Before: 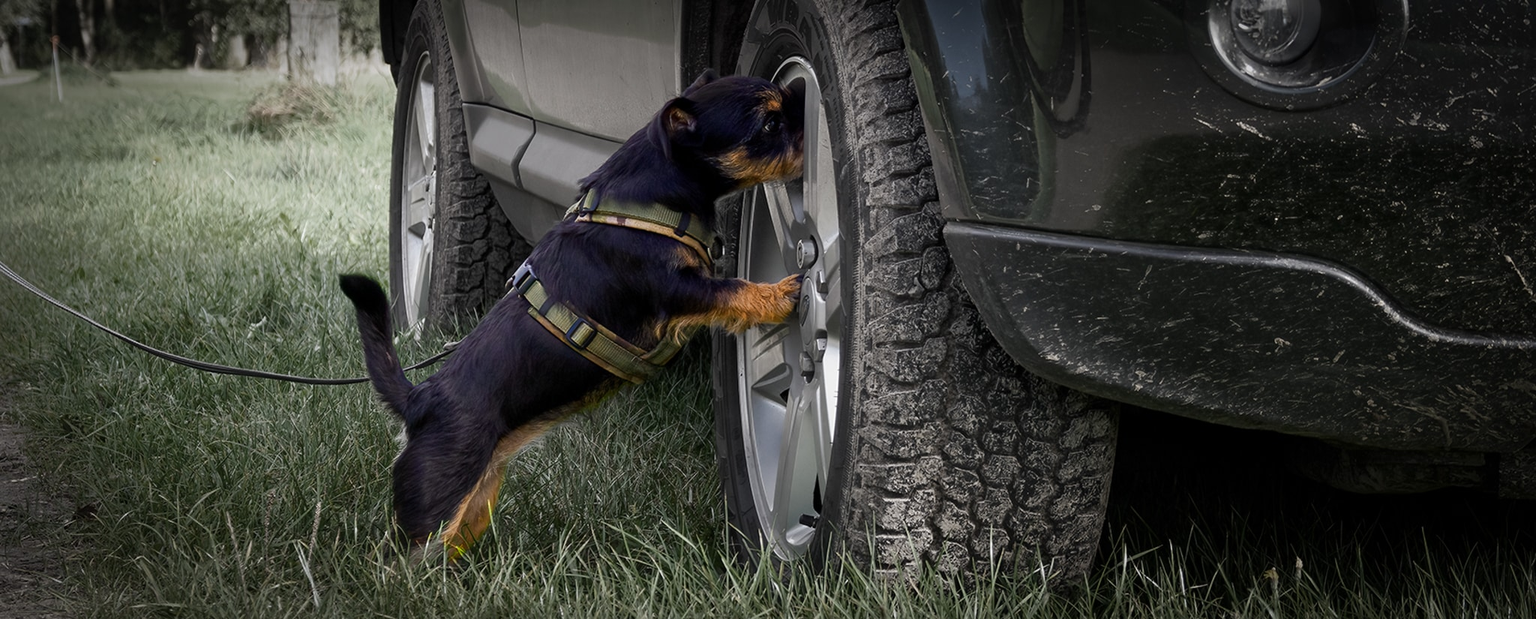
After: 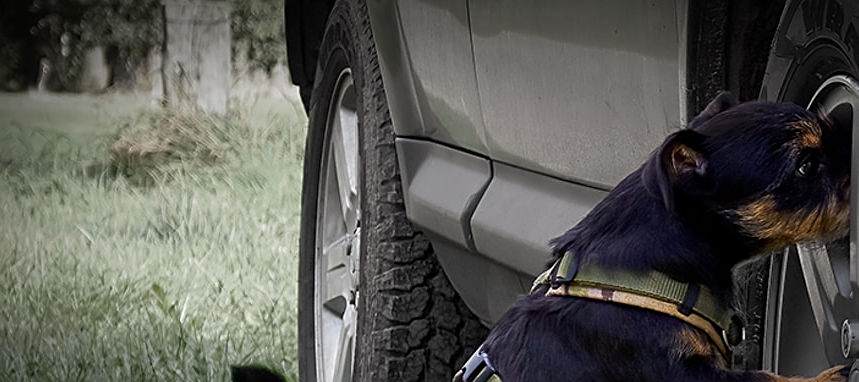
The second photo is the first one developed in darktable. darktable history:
vignetting: fall-off start 70.97%, brightness -0.584, saturation -0.118, width/height ratio 1.333
sharpen: on, module defaults
crop and rotate: left 10.817%, top 0.062%, right 47.194%, bottom 53.626%
